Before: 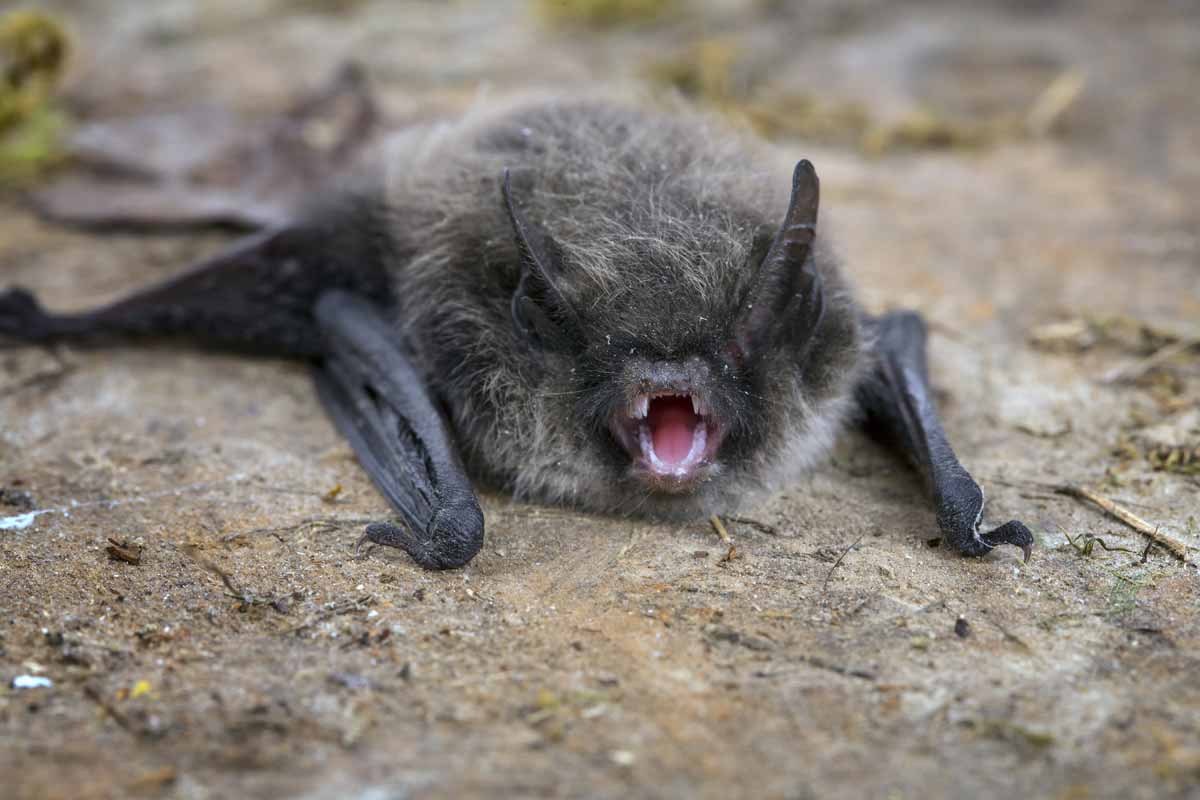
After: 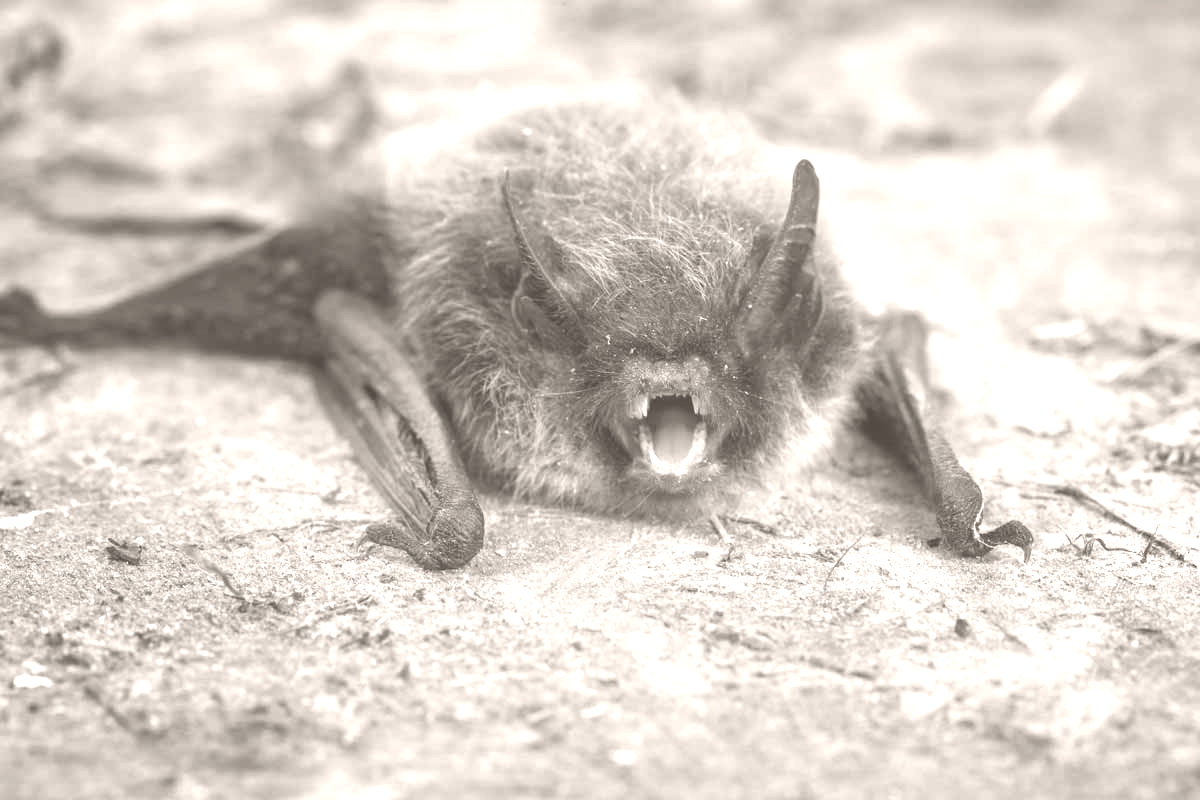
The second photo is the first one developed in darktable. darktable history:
colorize: hue 34.49°, saturation 35.33%, source mix 100%, lightness 55%, version 1
color correction: highlights a* -0.772, highlights b* -8.92
